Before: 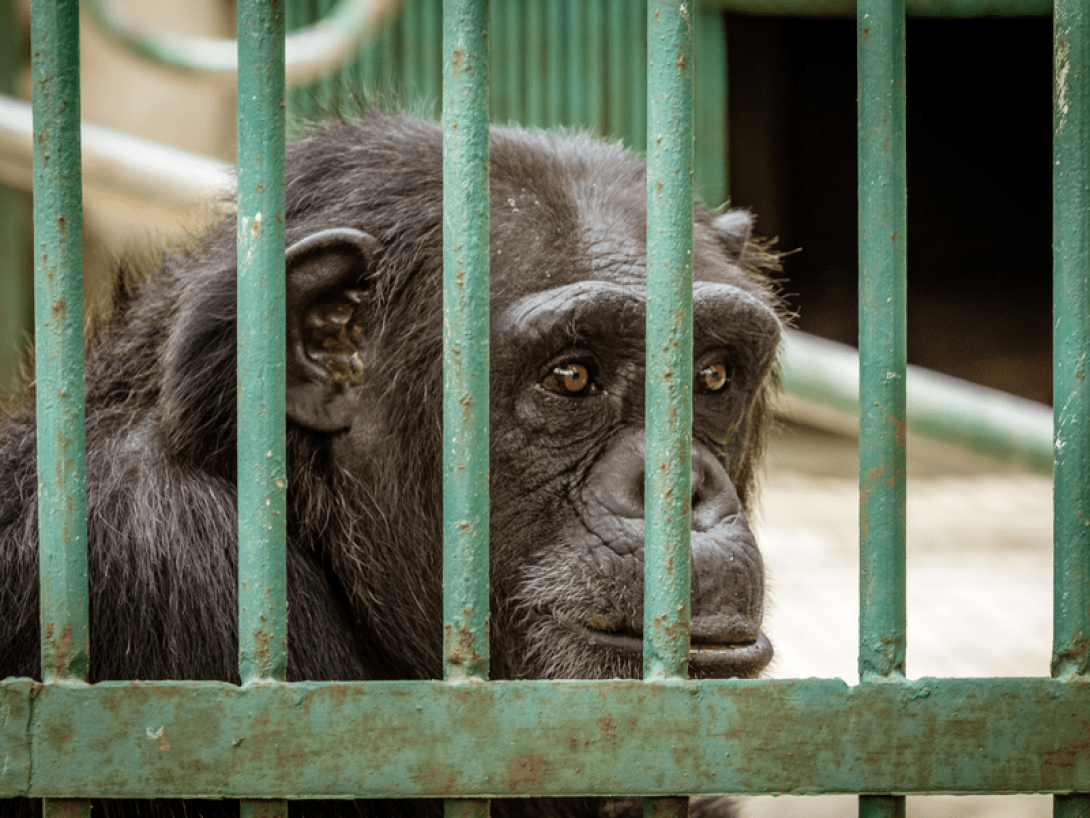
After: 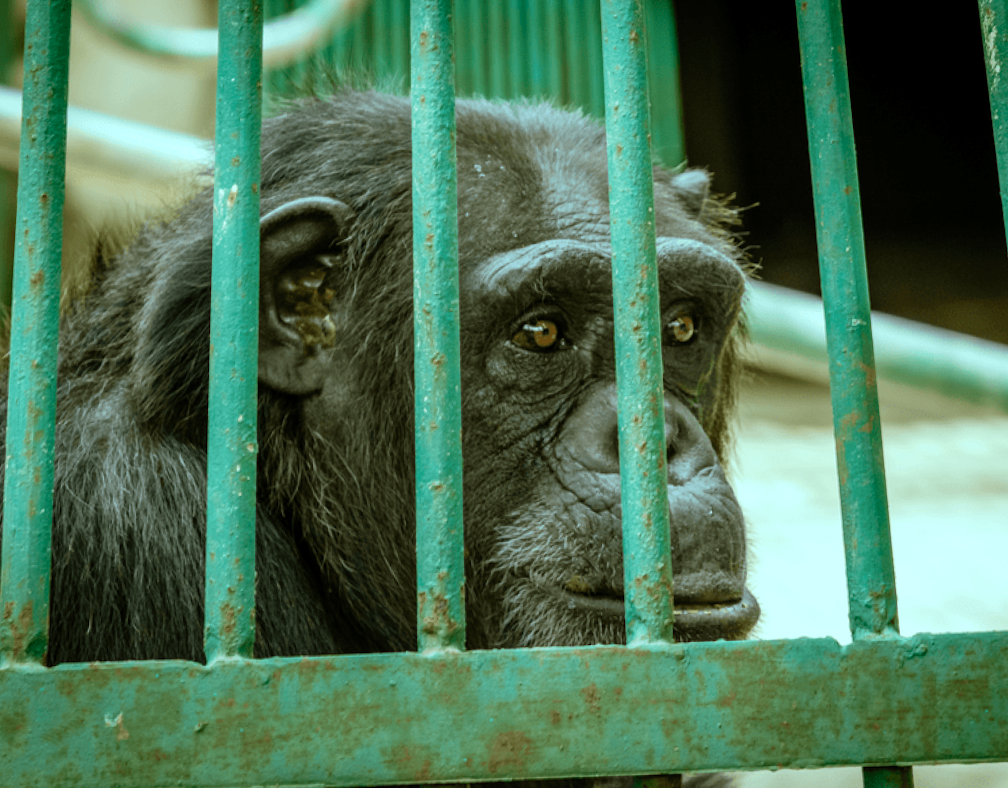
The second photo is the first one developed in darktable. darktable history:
rotate and perspective: rotation -1.68°, lens shift (vertical) -0.146, crop left 0.049, crop right 0.912, crop top 0.032, crop bottom 0.96
color balance rgb: shadows lift › chroma 11.71%, shadows lift › hue 133.46°, highlights gain › chroma 4%, highlights gain › hue 200.2°, perceptual saturation grading › global saturation 18.05%
